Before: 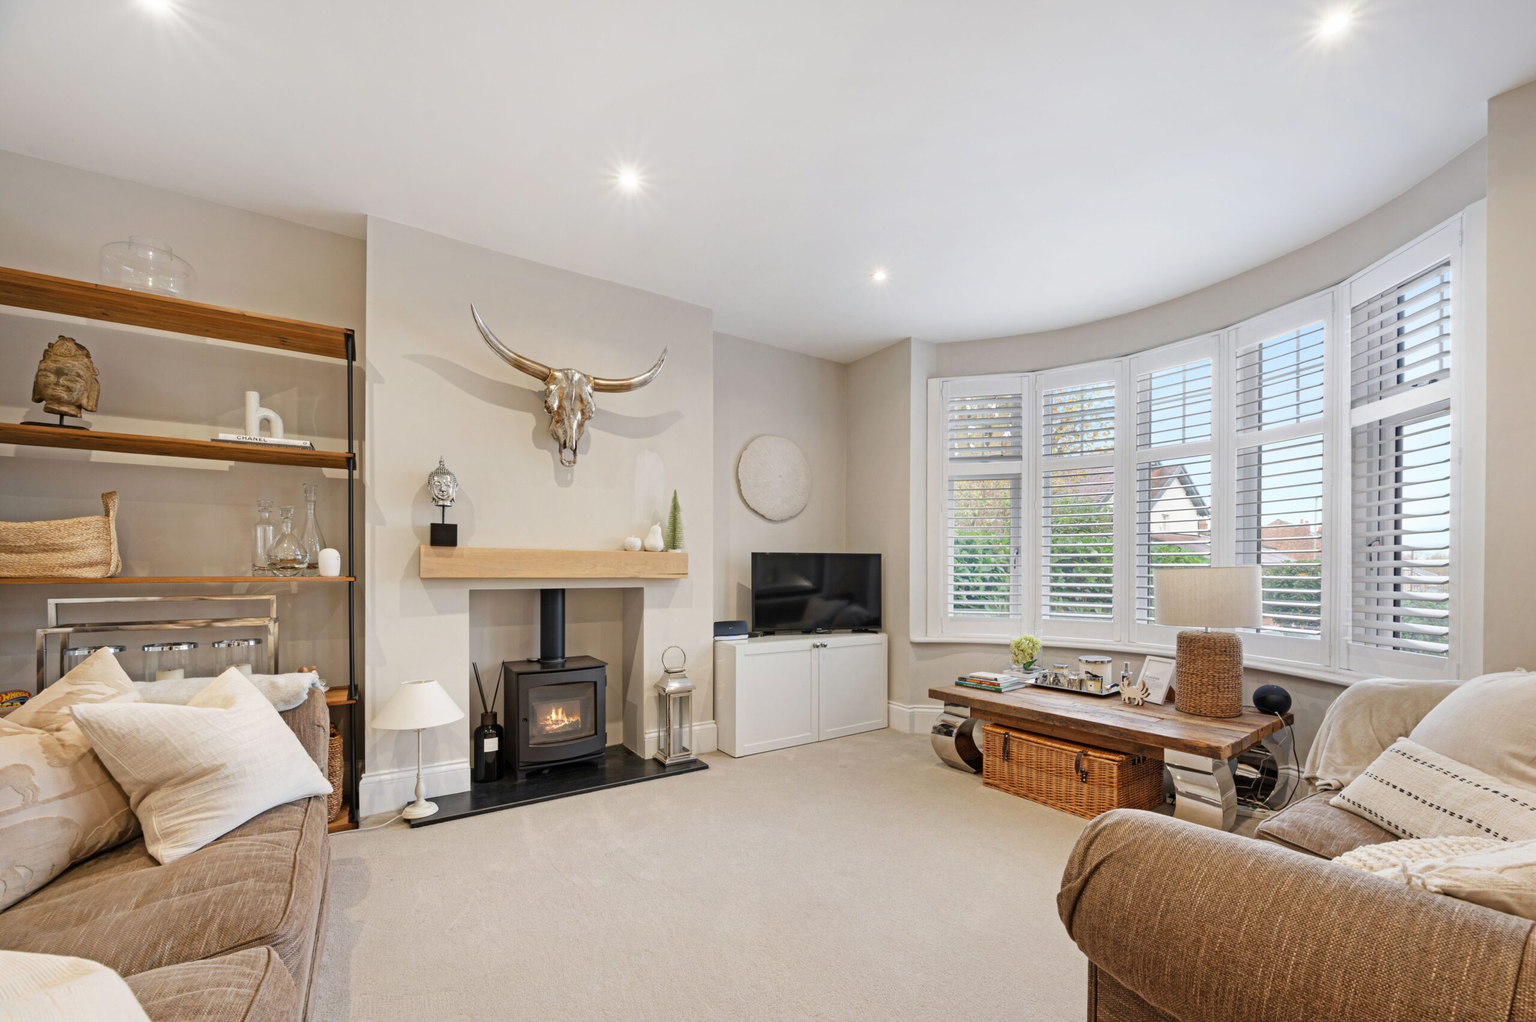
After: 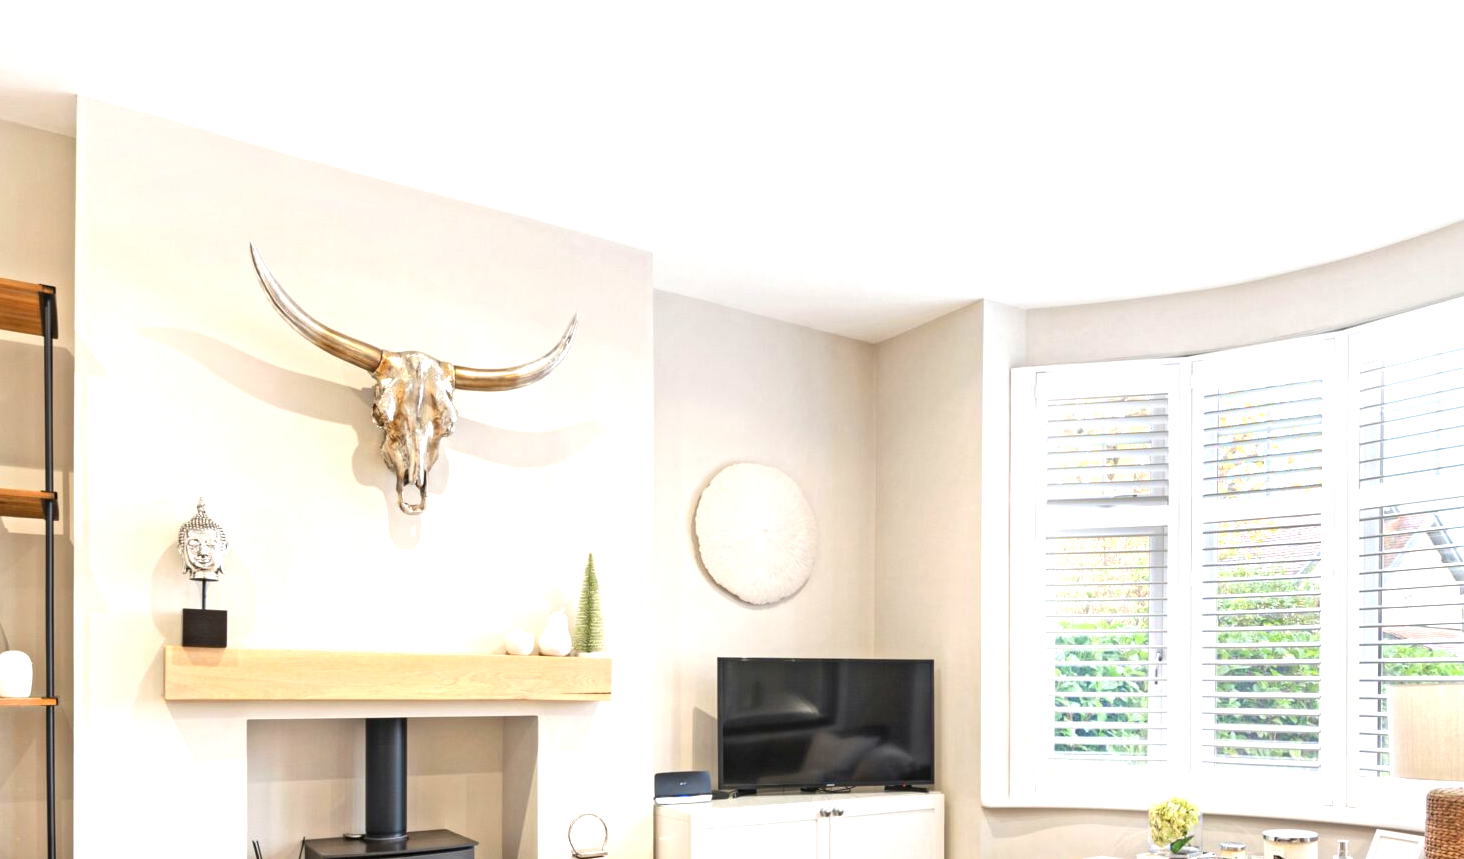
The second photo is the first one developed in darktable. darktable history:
crop: left 20.932%, top 15.471%, right 21.848%, bottom 34.081%
exposure: black level correction 0, exposure 1.1 EV, compensate exposure bias true, compensate highlight preservation false
